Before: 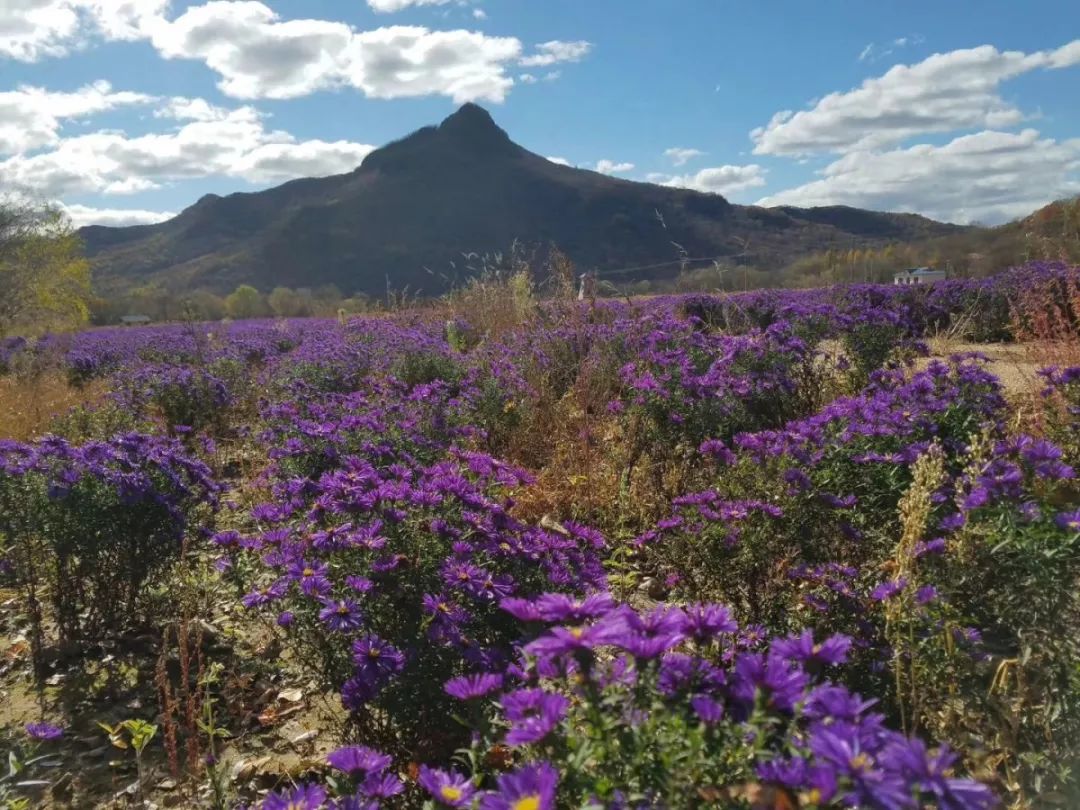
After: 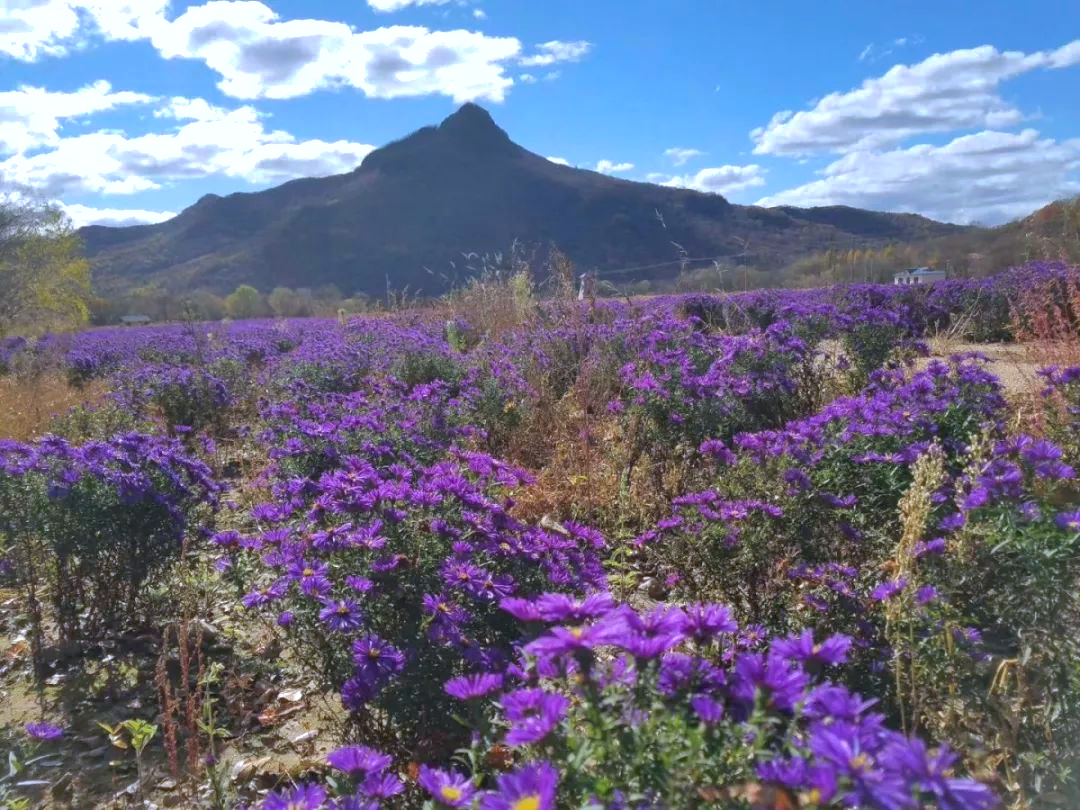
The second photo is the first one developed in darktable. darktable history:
exposure: black level correction 0, exposure 0.392 EV, compensate highlight preservation false
color calibration: illuminant custom, x 0.373, y 0.388, temperature 4270.84 K
shadows and highlights: on, module defaults
